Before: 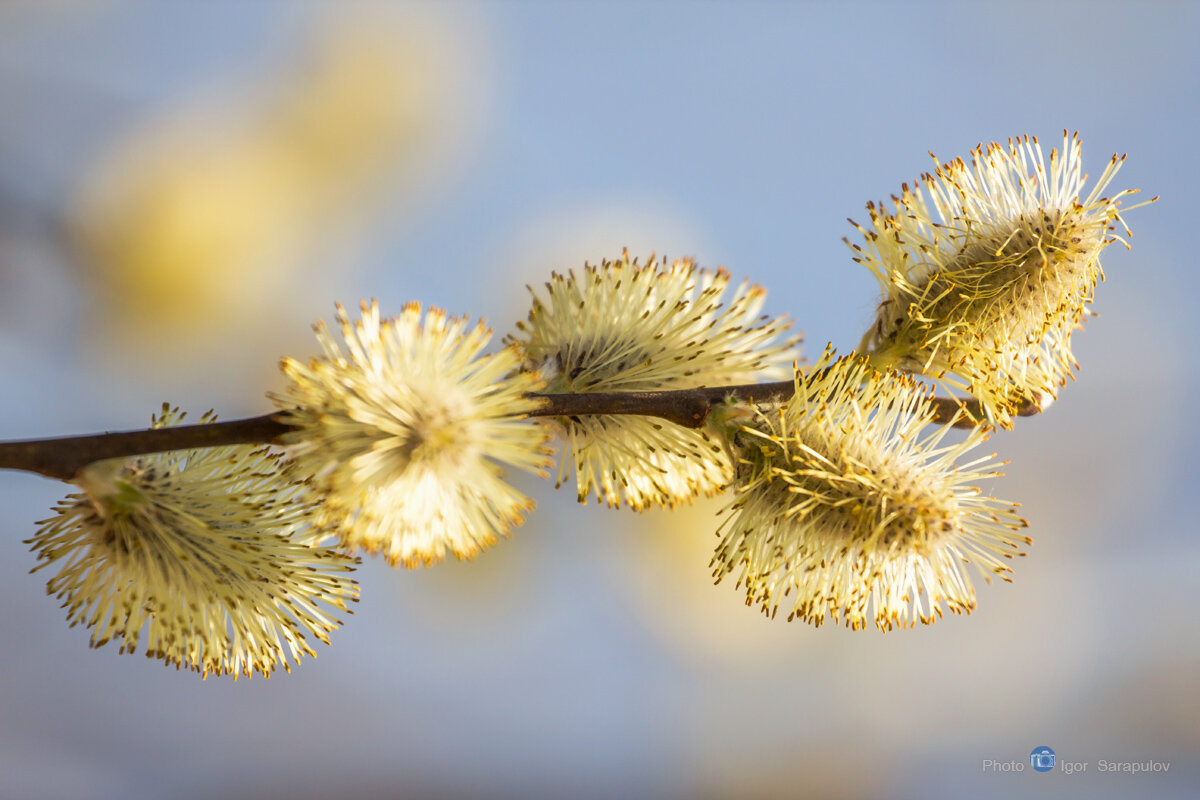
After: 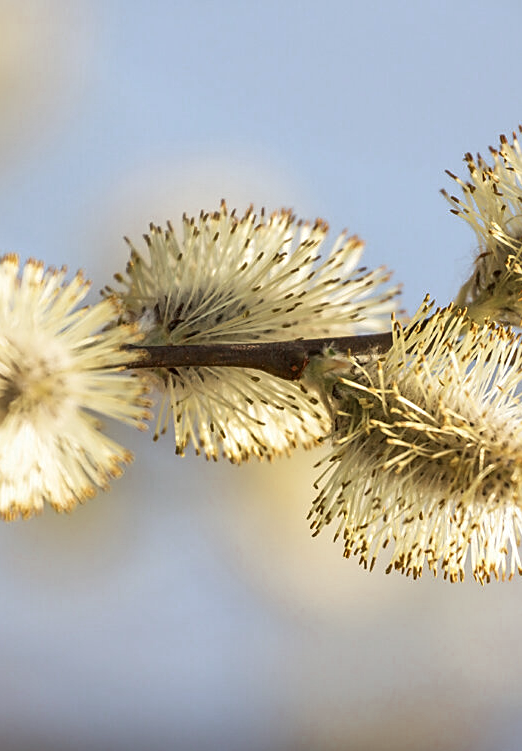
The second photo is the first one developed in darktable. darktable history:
local contrast: mode bilateral grid, contrast 19, coarseness 50, detail 119%, midtone range 0.2
sharpen: on, module defaults
crop: left 33.569%, top 6.074%, right 22.853%
color zones: curves: ch0 [(0, 0.5) (0.125, 0.4) (0.25, 0.5) (0.375, 0.4) (0.5, 0.4) (0.625, 0.6) (0.75, 0.6) (0.875, 0.5)]; ch1 [(0, 0.35) (0.125, 0.45) (0.25, 0.35) (0.375, 0.35) (0.5, 0.35) (0.625, 0.35) (0.75, 0.45) (0.875, 0.35)]; ch2 [(0, 0.6) (0.125, 0.5) (0.25, 0.5) (0.375, 0.6) (0.5, 0.6) (0.625, 0.5) (0.75, 0.5) (0.875, 0.5)]
